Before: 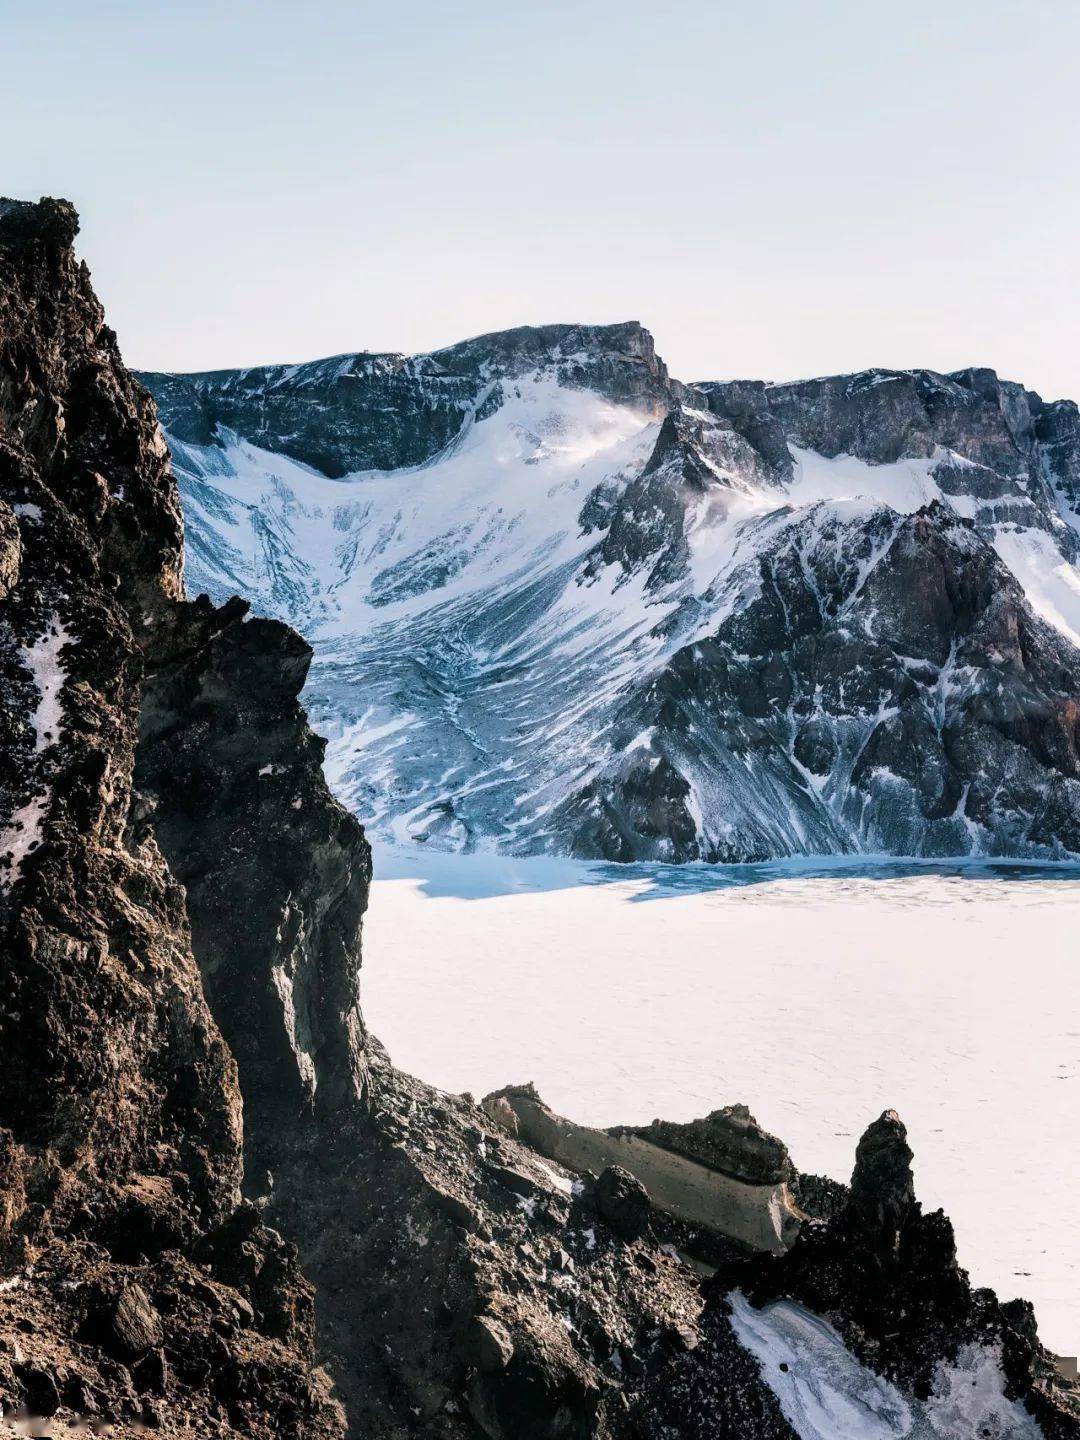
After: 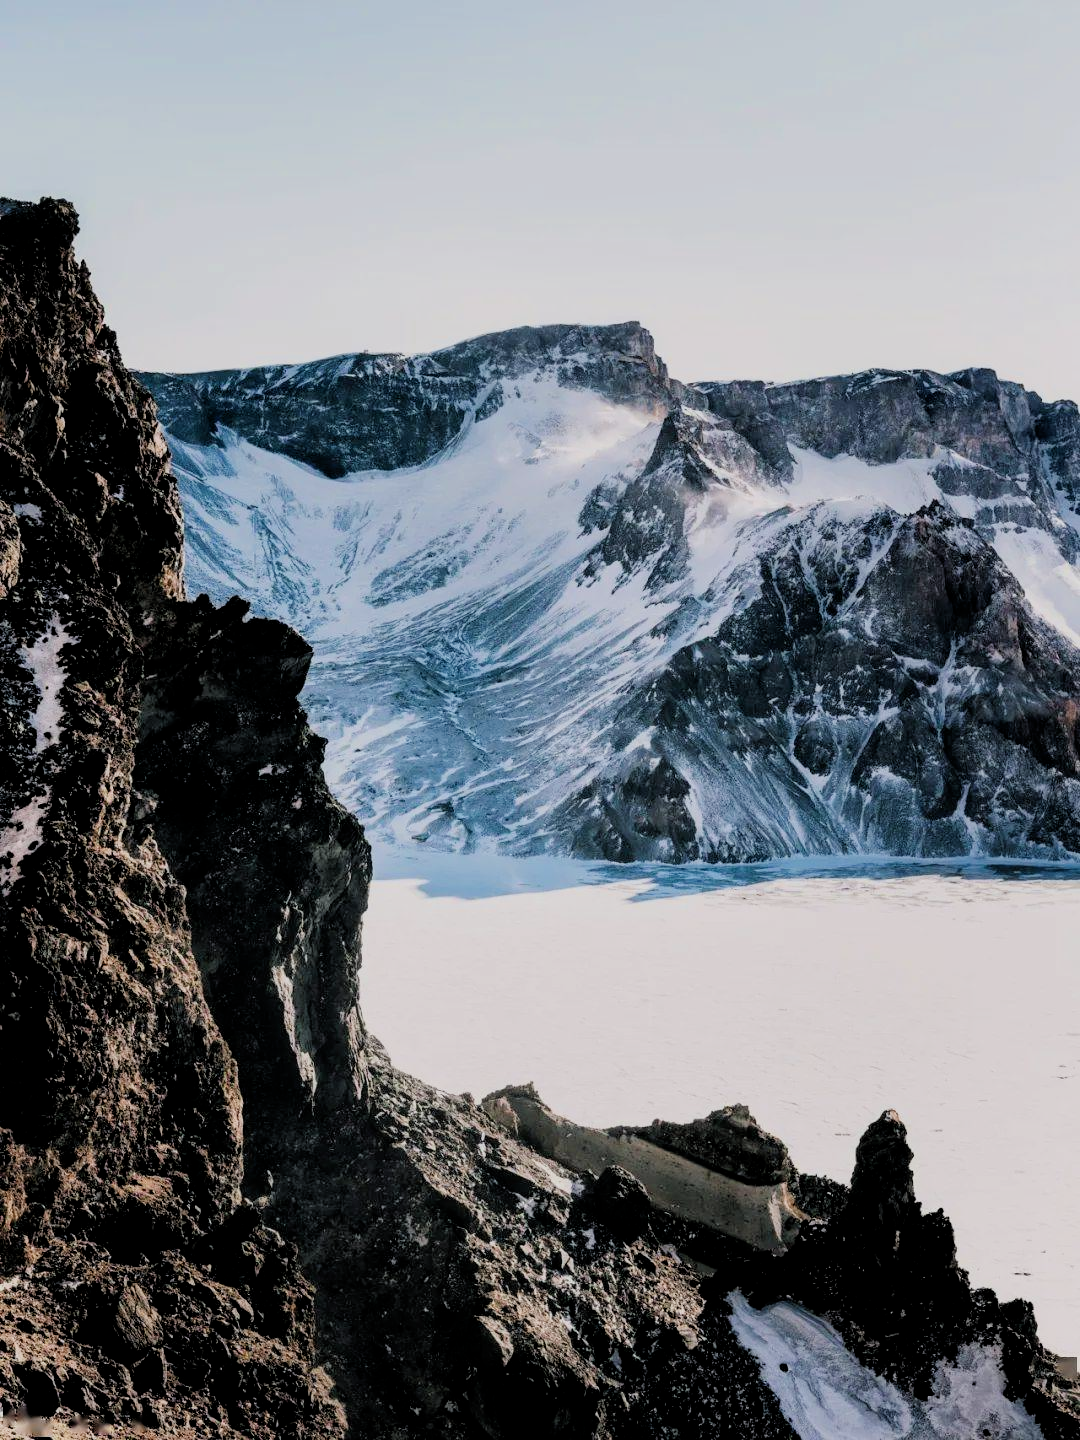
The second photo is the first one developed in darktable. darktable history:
filmic rgb: black relative exposure -7.59 EV, white relative exposure 4.64 EV, threshold 5.98 EV, target black luminance 0%, hardness 3.56, latitude 50.48%, contrast 1.028, highlights saturation mix 9.31%, shadows ↔ highlights balance -0.143%, iterations of high-quality reconstruction 0, enable highlight reconstruction true
